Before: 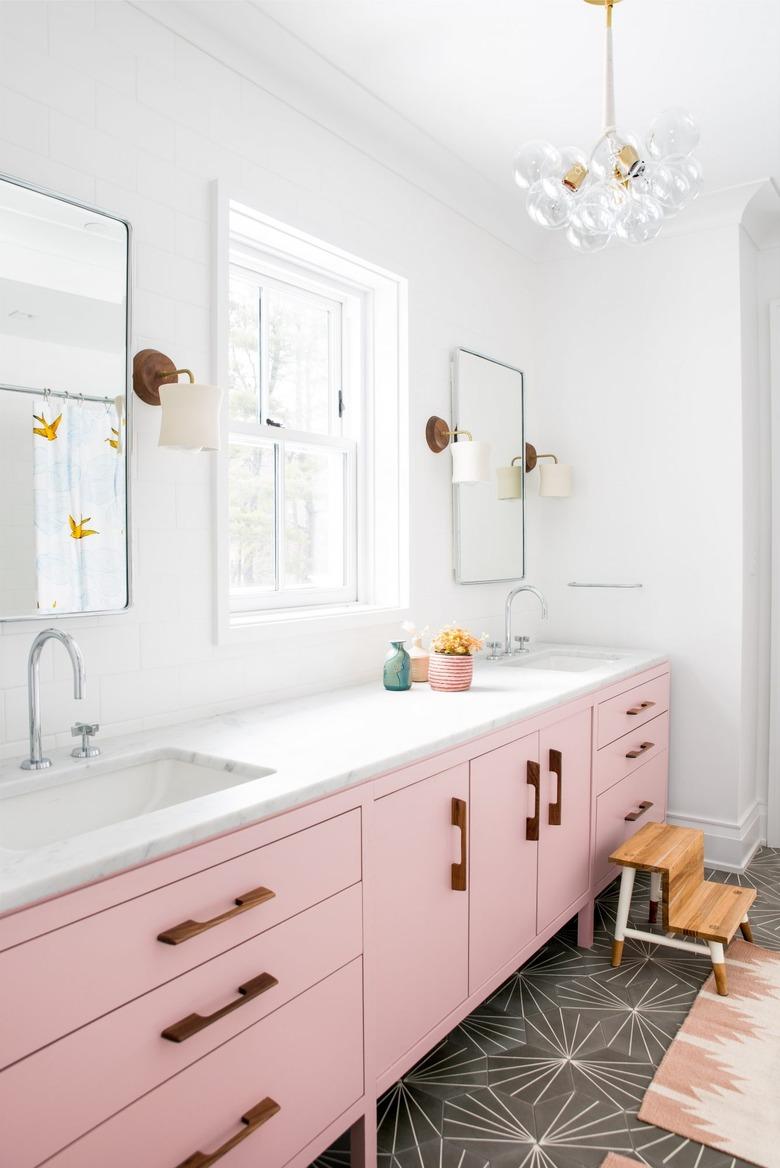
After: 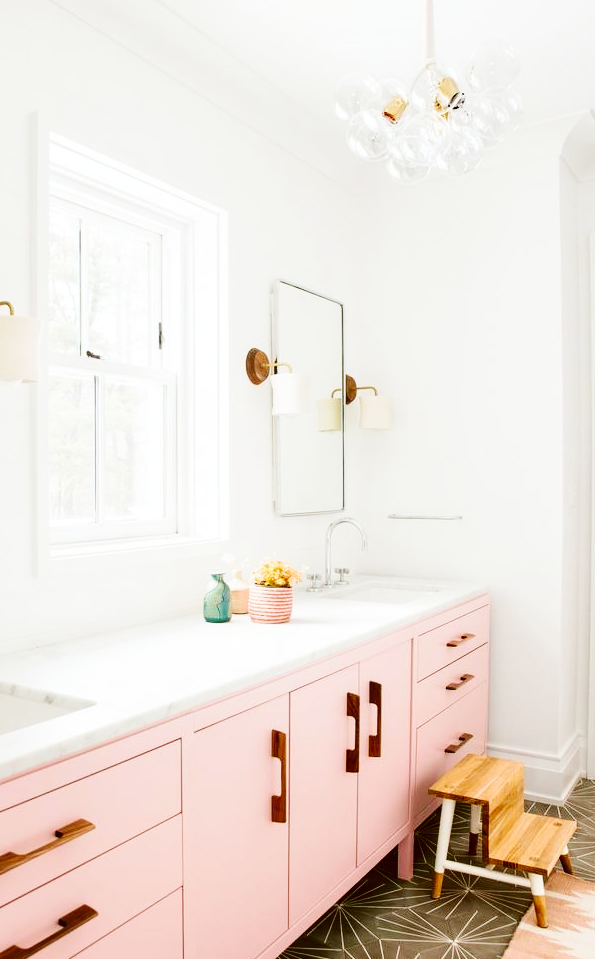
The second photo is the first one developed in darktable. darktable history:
base curve: curves: ch0 [(0, 0) (0.036, 0.025) (0.121, 0.166) (0.206, 0.329) (0.605, 0.79) (1, 1)], preserve colors none
color correction: highlights a* -0.482, highlights b* 0.161, shadows a* 4.66, shadows b* 20.72
crop: left 23.095%, top 5.827%, bottom 11.854%
velvia: on, module defaults
